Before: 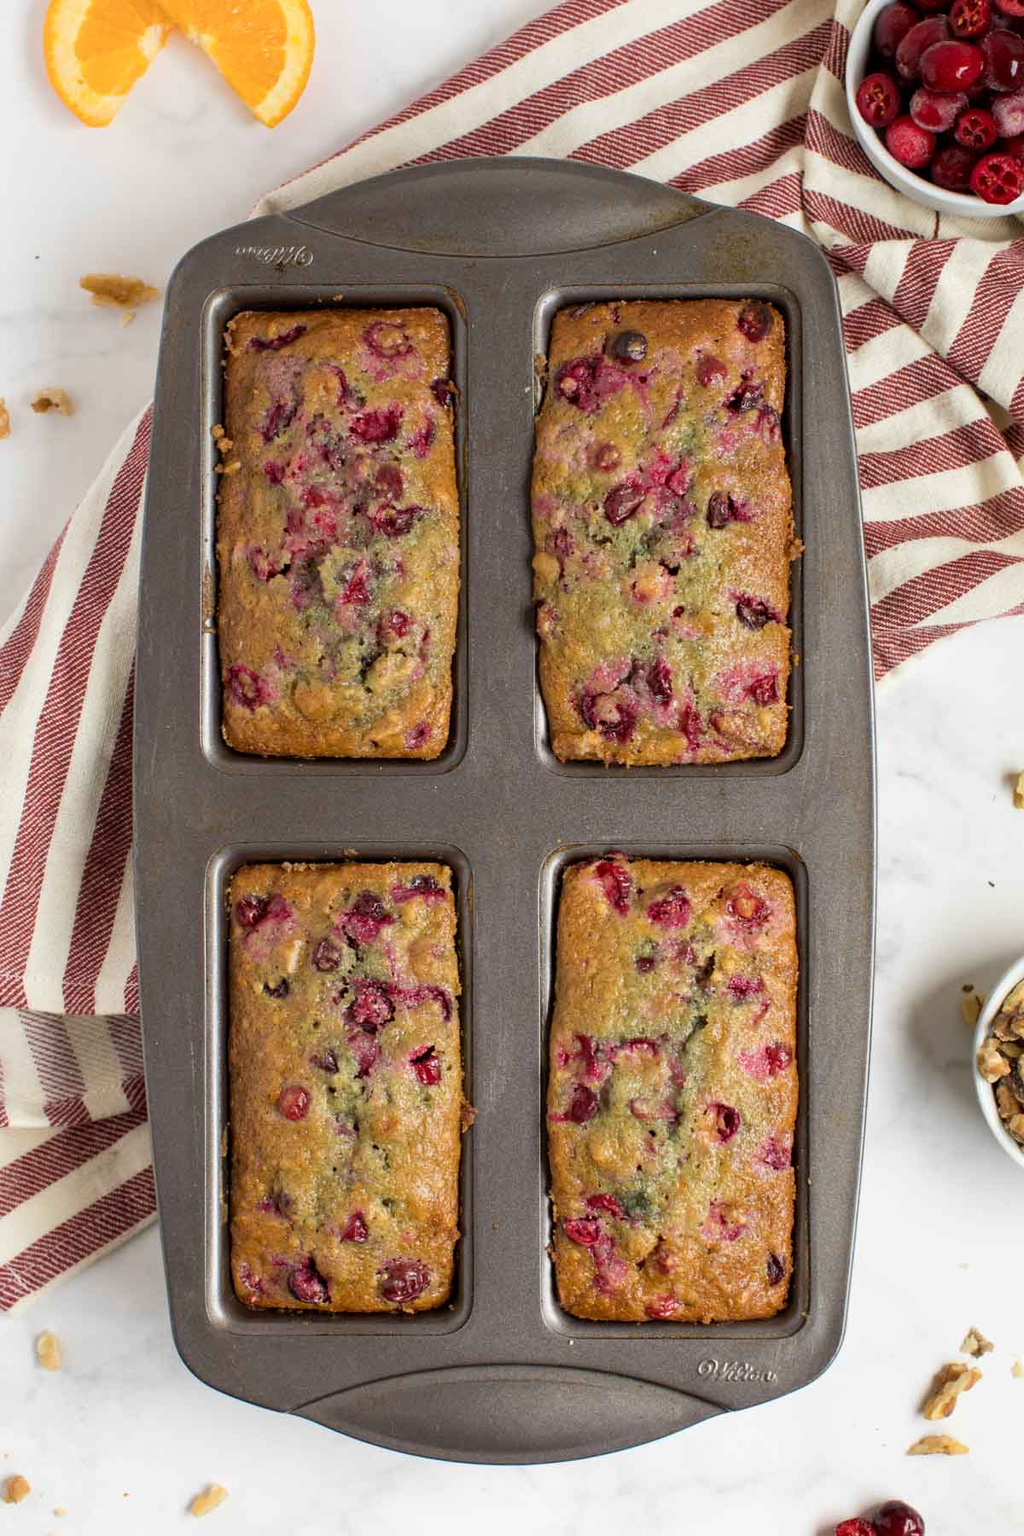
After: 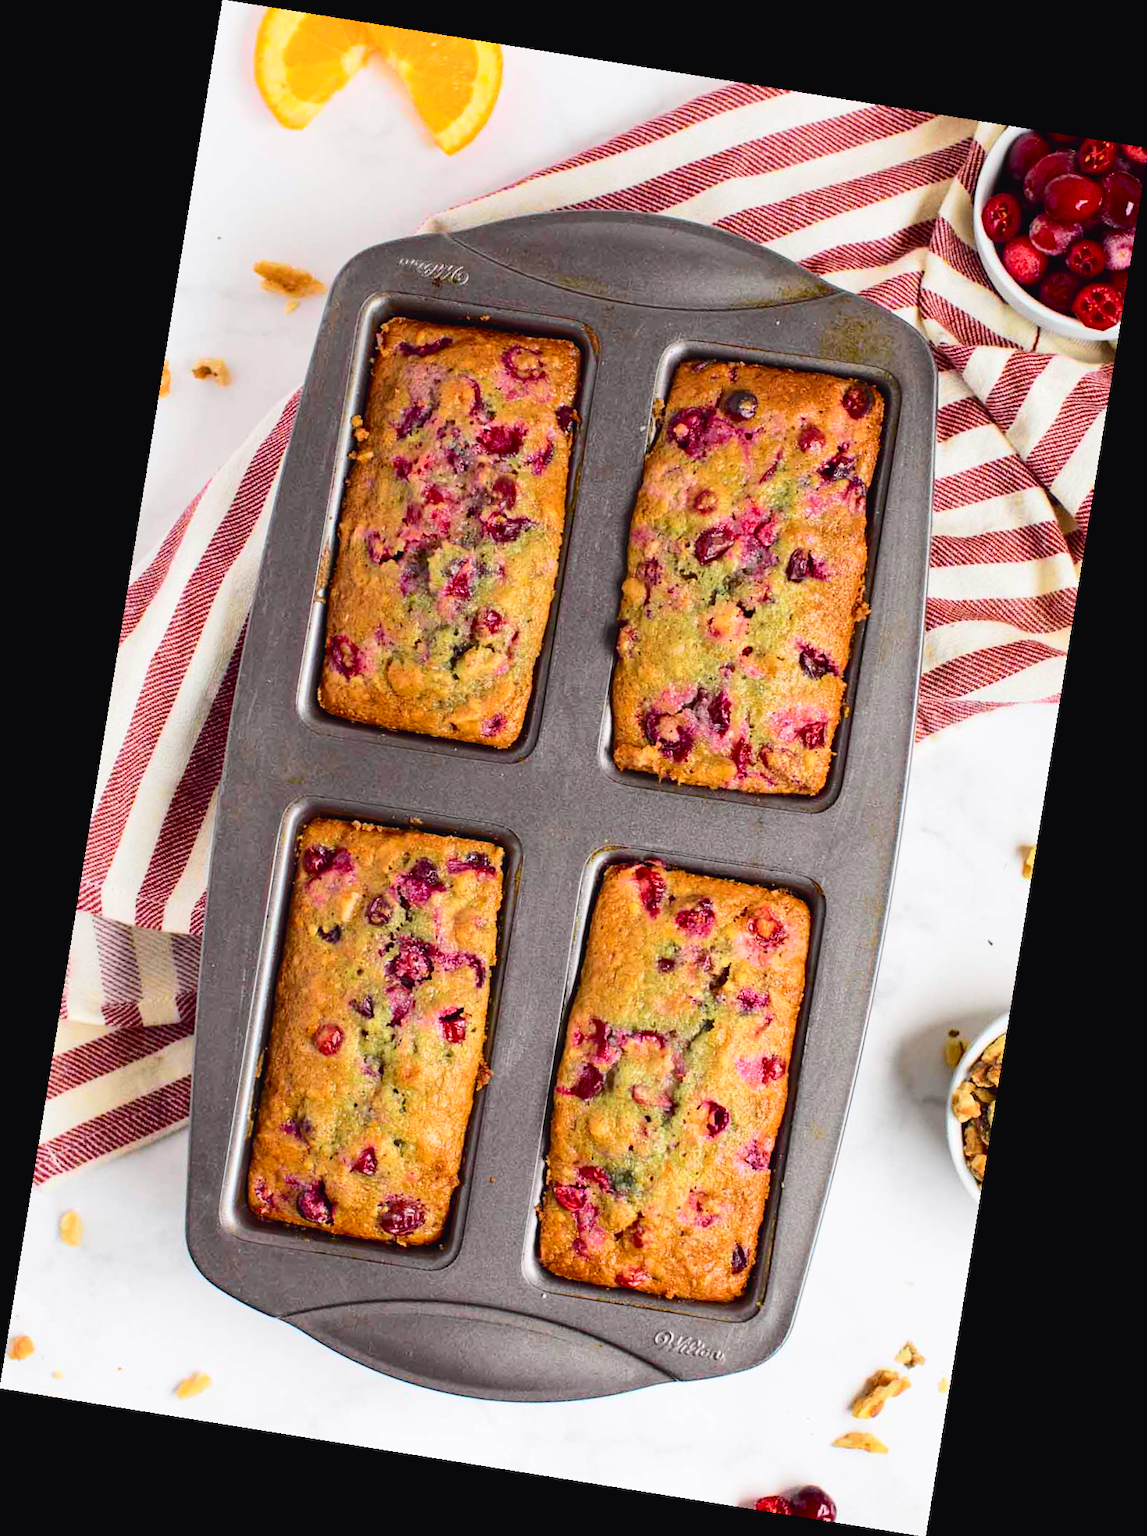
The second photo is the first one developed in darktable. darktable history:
tone curve: curves: ch0 [(0, 0.023) (0.103, 0.087) (0.295, 0.297) (0.445, 0.531) (0.553, 0.665) (0.735, 0.843) (0.994, 1)]; ch1 [(0, 0) (0.427, 0.346) (0.456, 0.426) (0.484, 0.483) (0.509, 0.514) (0.535, 0.56) (0.581, 0.632) (0.646, 0.715) (1, 1)]; ch2 [(0, 0) (0.369, 0.388) (0.449, 0.431) (0.501, 0.495) (0.533, 0.518) (0.572, 0.612) (0.677, 0.752) (1, 1)], color space Lab, independent channels, preserve colors none
rotate and perspective: rotation 9.12°, automatic cropping off
white balance: red 1, blue 1
